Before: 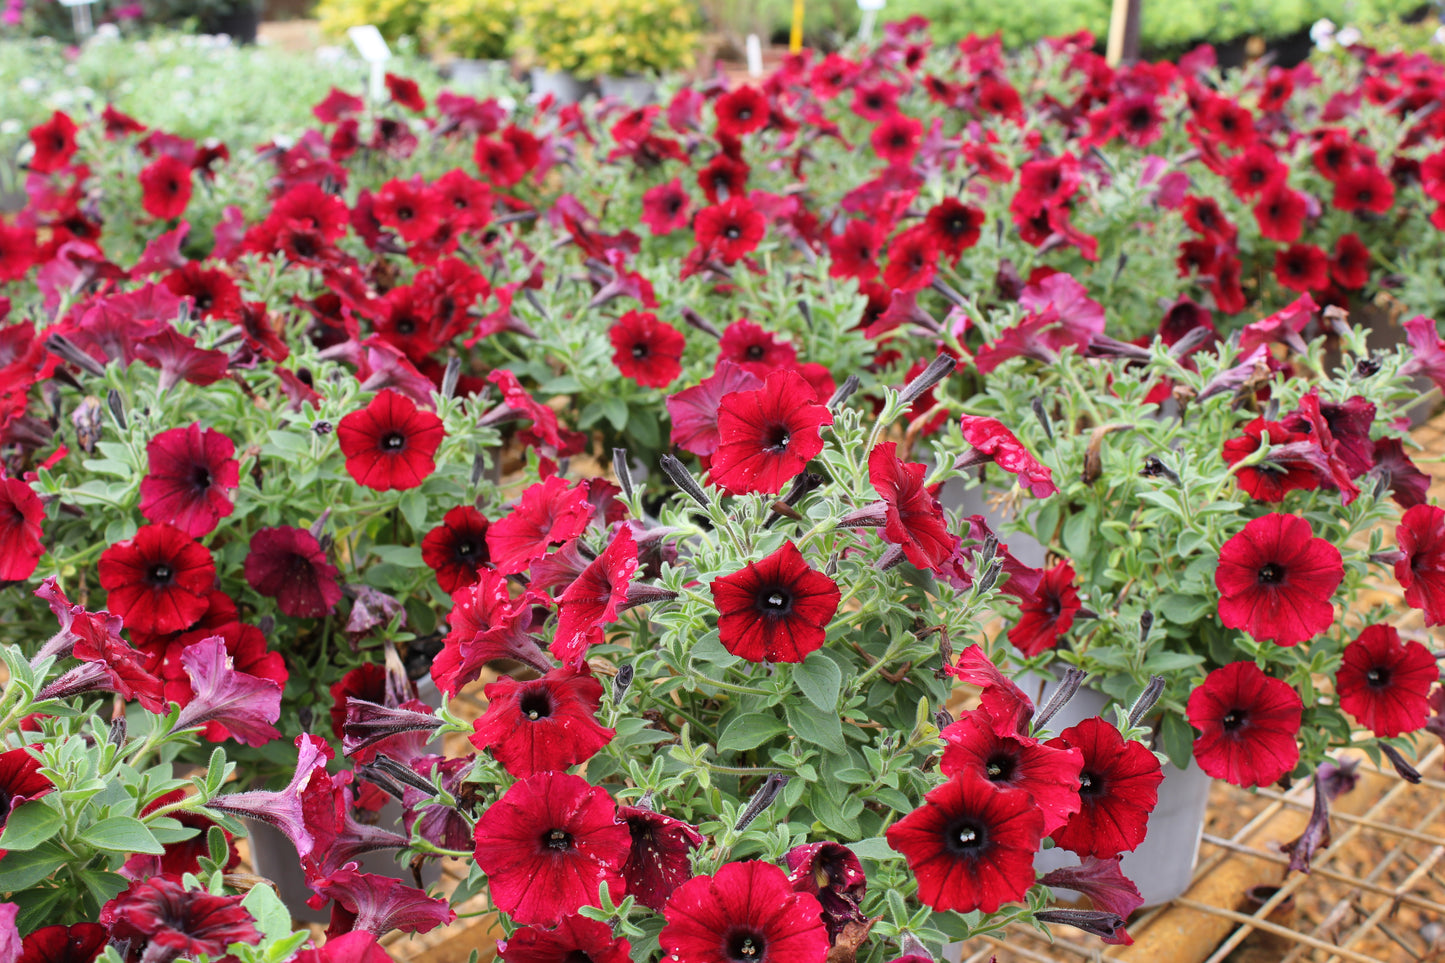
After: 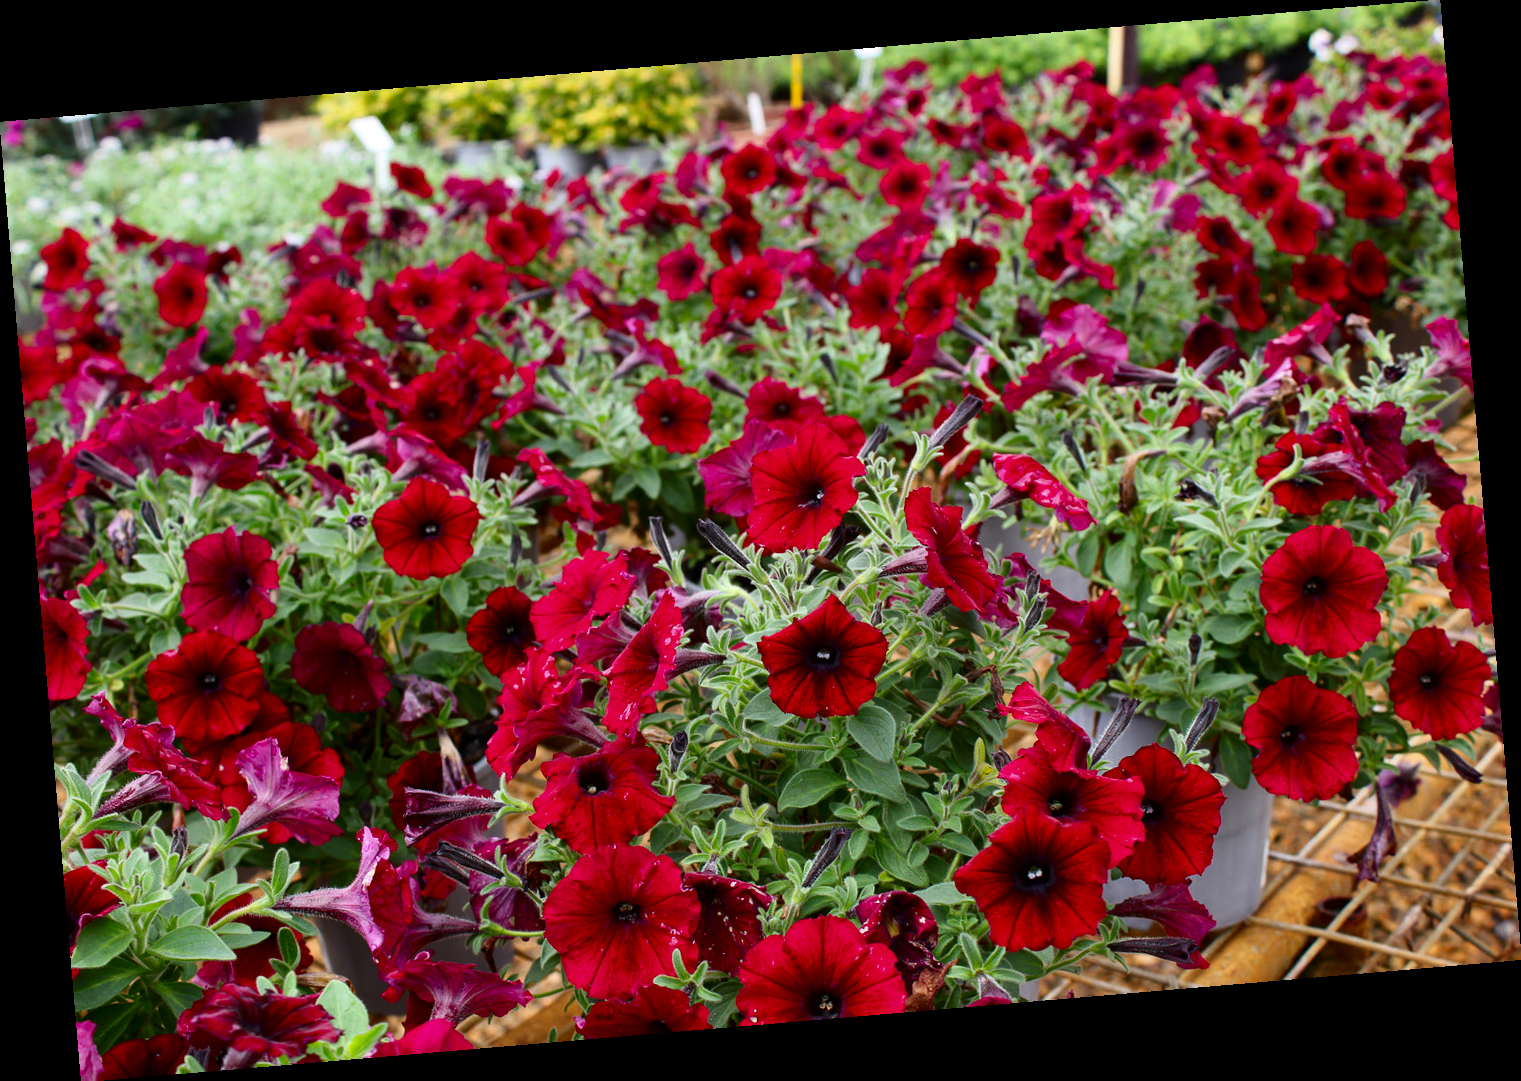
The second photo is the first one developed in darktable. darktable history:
contrast brightness saturation: contrast 0.13, brightness -0.24, saturation 0.14
rotate and perspective: rotation -4.86°, automatic cropping off
